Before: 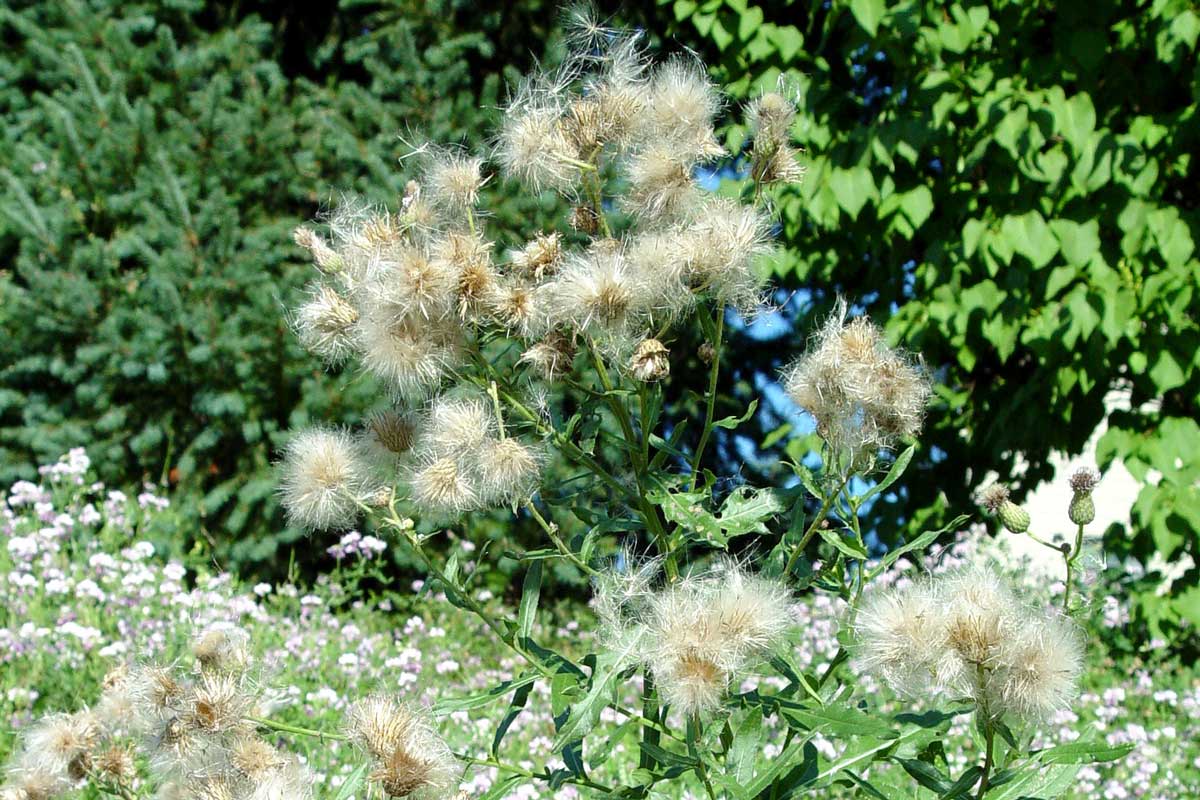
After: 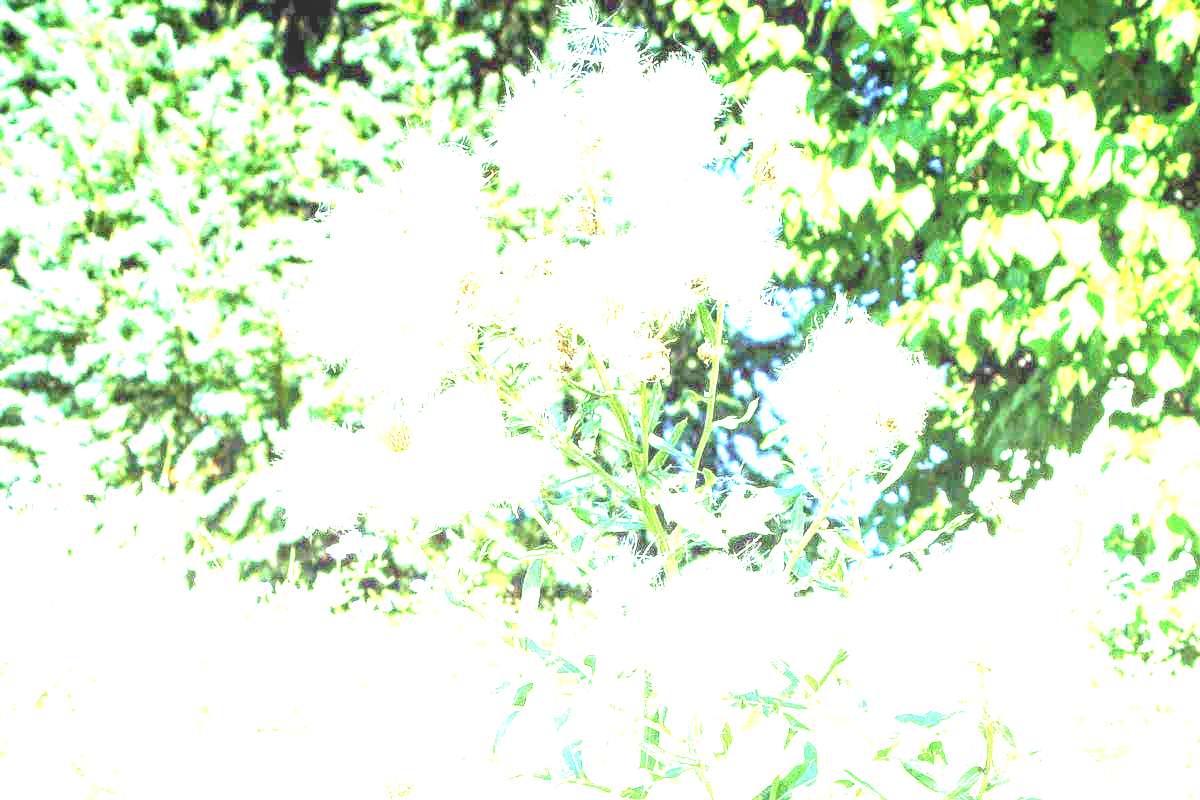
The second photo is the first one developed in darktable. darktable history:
exposure: black level correction 0, exposure 3.91 EV, compensate highlight preservation false
local contrast: detail 130%
